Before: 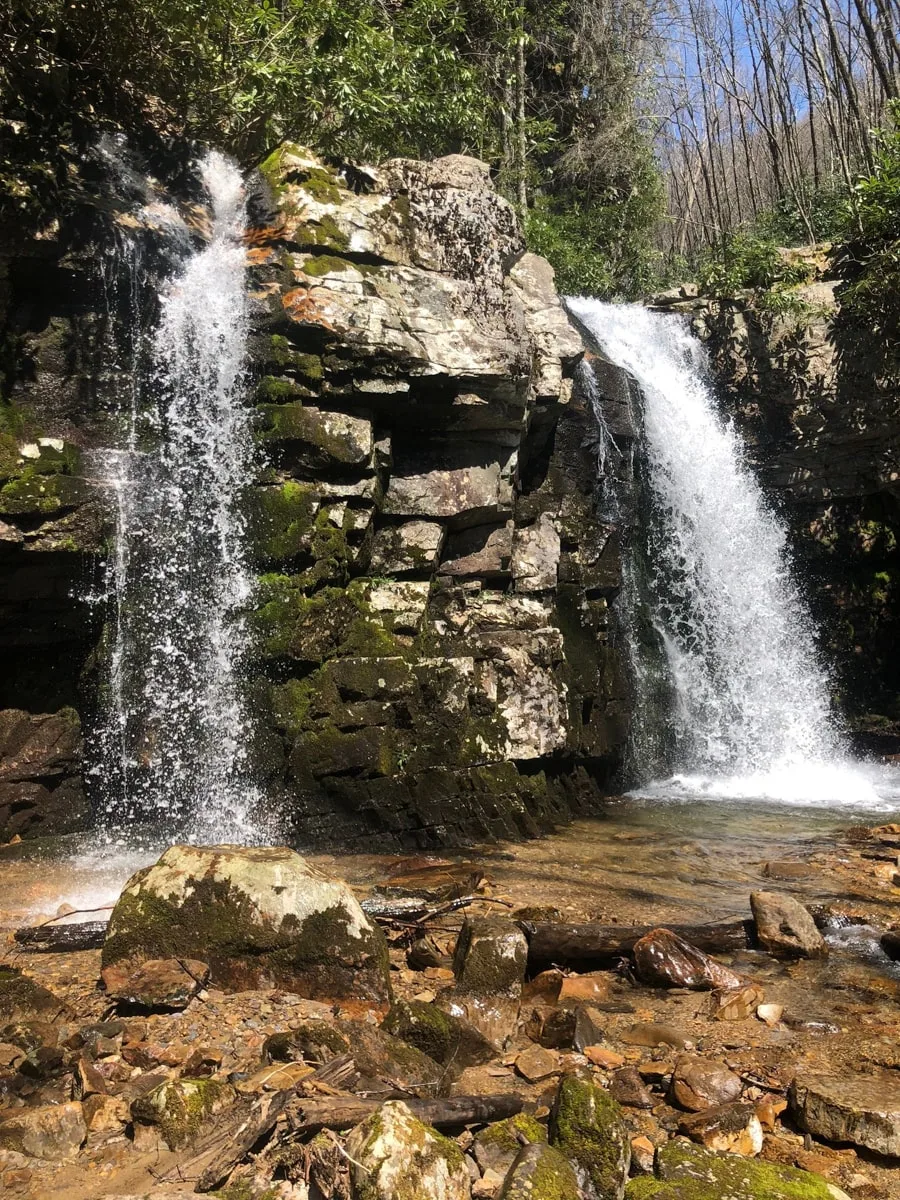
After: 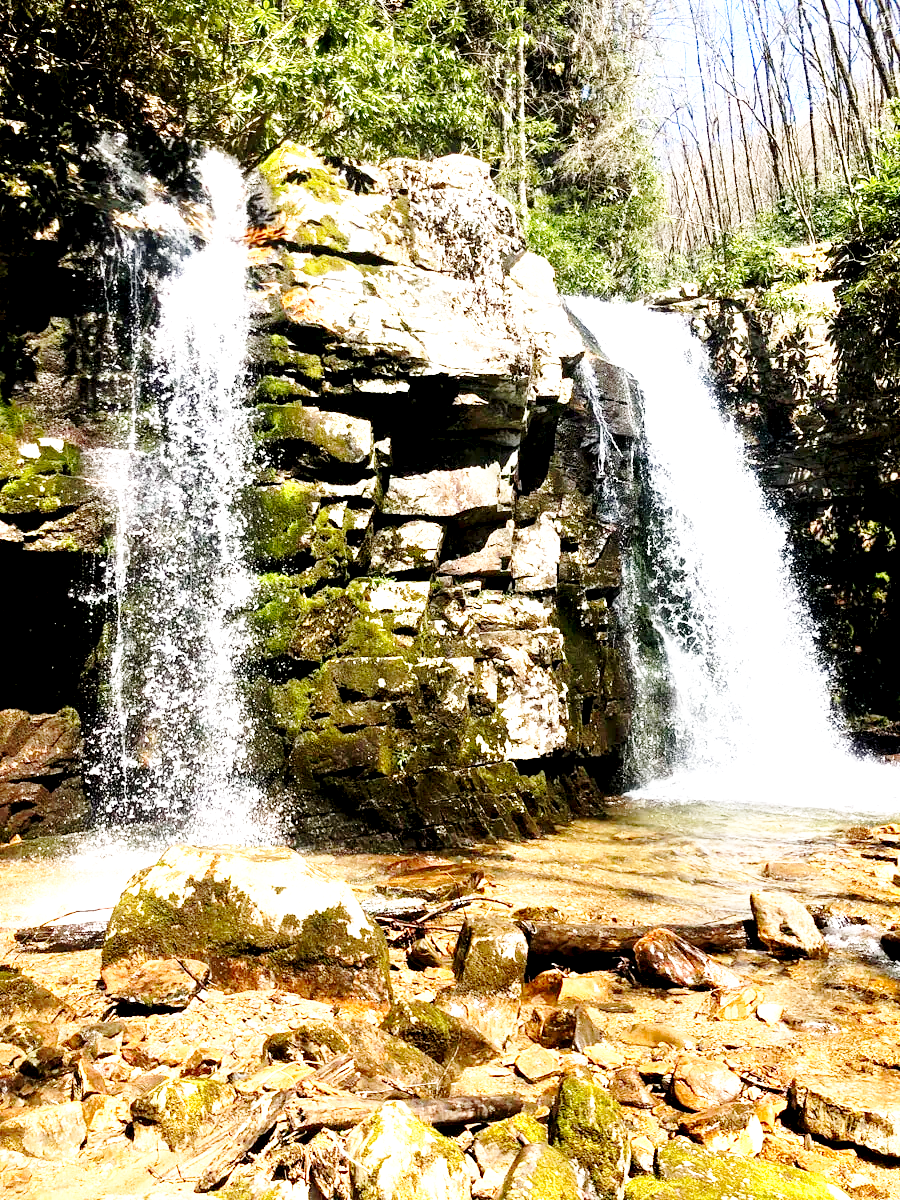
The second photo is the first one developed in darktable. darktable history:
exposure: black level correction 0.009, exposure 1.425 EV, compensate highlight preservation false
base curve: curves: ch0 [(0, 0) (0.036, 0.037) (0.121, 0.228) (0.46, 0.76) (0.859, 0.983) (1, 1)], preserve colors none
